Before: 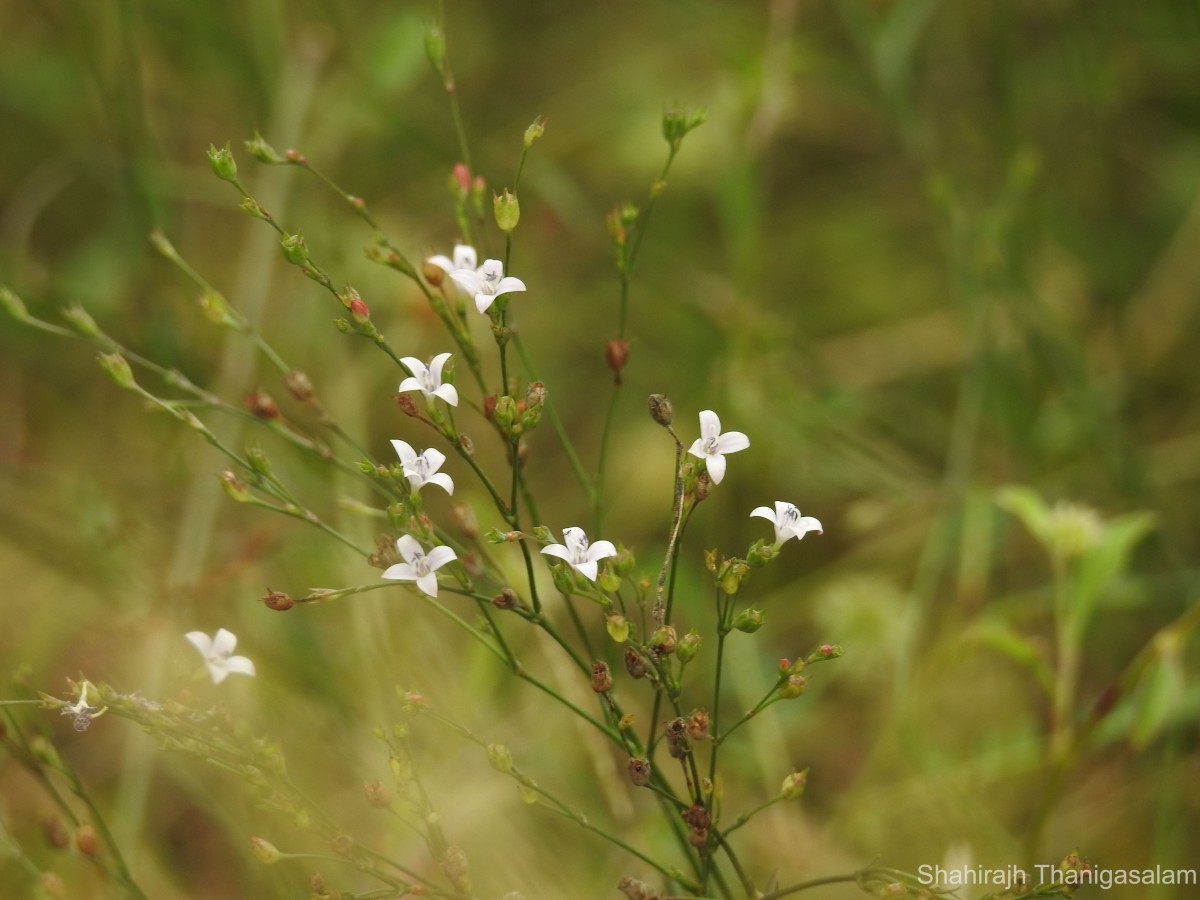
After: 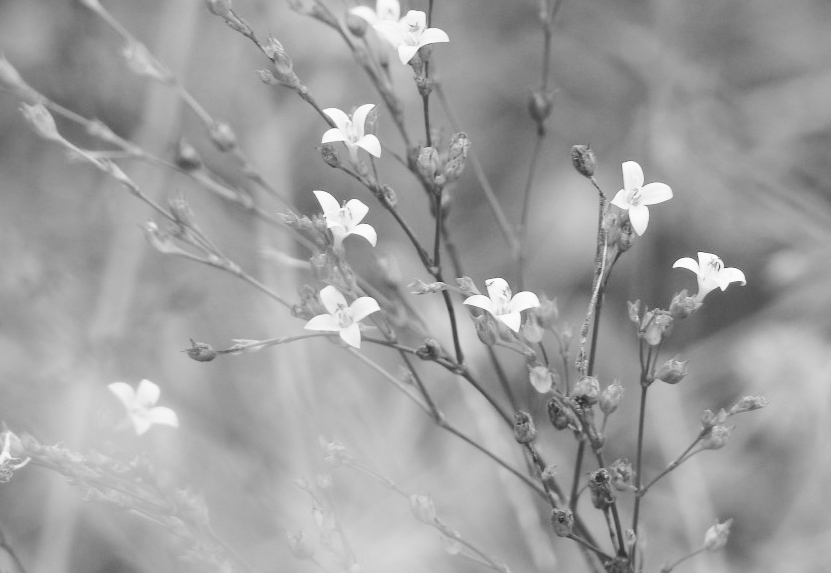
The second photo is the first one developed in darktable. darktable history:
base curve: curves: ch0 [(0, 0.007) (0.028, 0.063) (0.121, 0.311) (0.46, 0.743) (0.859, 0.957) (1, 1)], preserve colors none
color correction: highlights a* 5.59, highlights b* 5.24, saturation 0.68
monochrome: a 32, b 64, size 2.3
crop: left 6.488%, top 27.668%, right 24.183%, bottom 8.656%
rgb levels: mode RGB, independent channels, levels [[0, 0.5, 1], [0, 0.521, 1], [0, 0.536, 1]]
